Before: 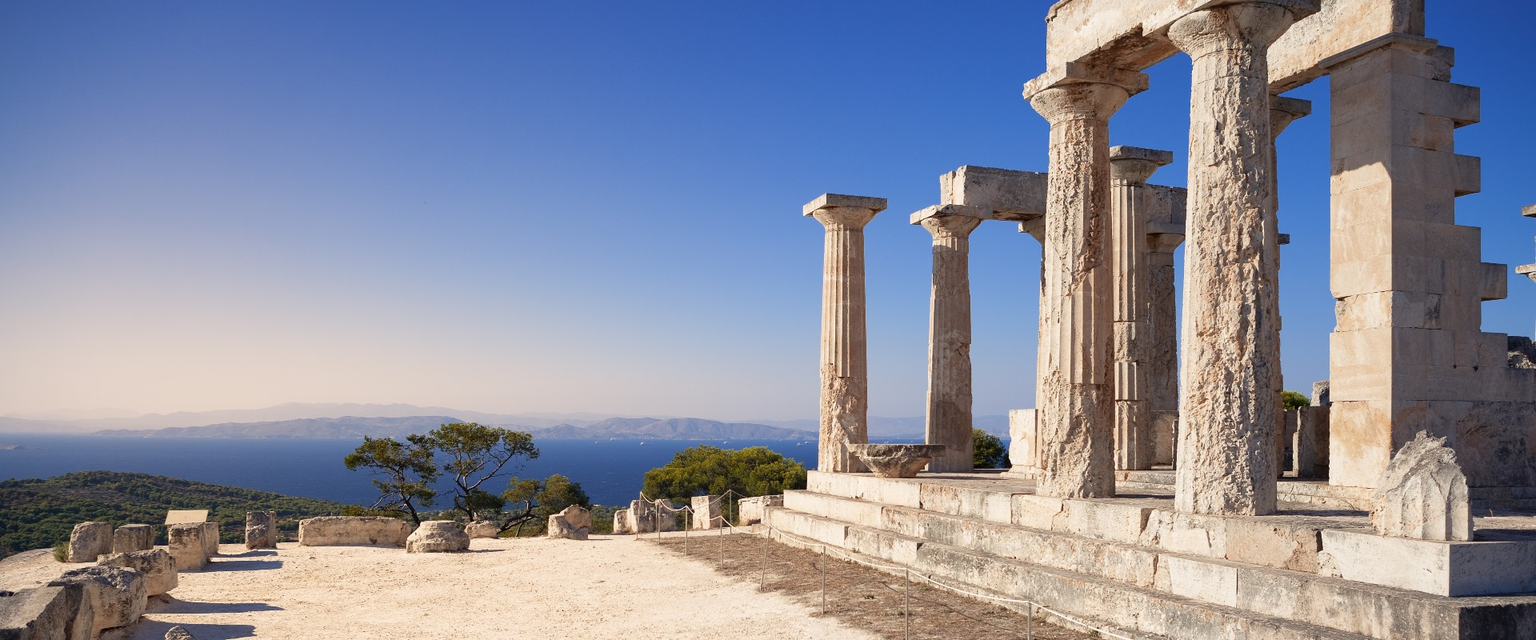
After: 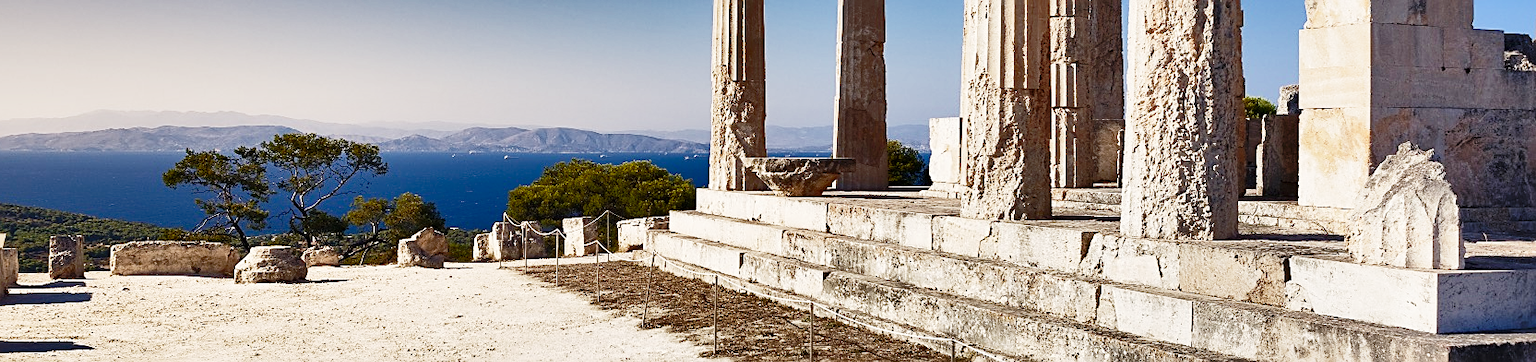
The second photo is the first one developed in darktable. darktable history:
base curve: curves: ch0 [(0, 0) (0.028, 0.03) (0.121, 0.232) (0.46, 0.748) (0.859, 0.968) (1, 1)], preserve colors none
crop and rotate: left 13.267%, top 48.119%, bottom 2.745%
sharpen: on, module defaults
shadows and highlights: shadows 24.13, highlights -78.64, soften with gaussian
